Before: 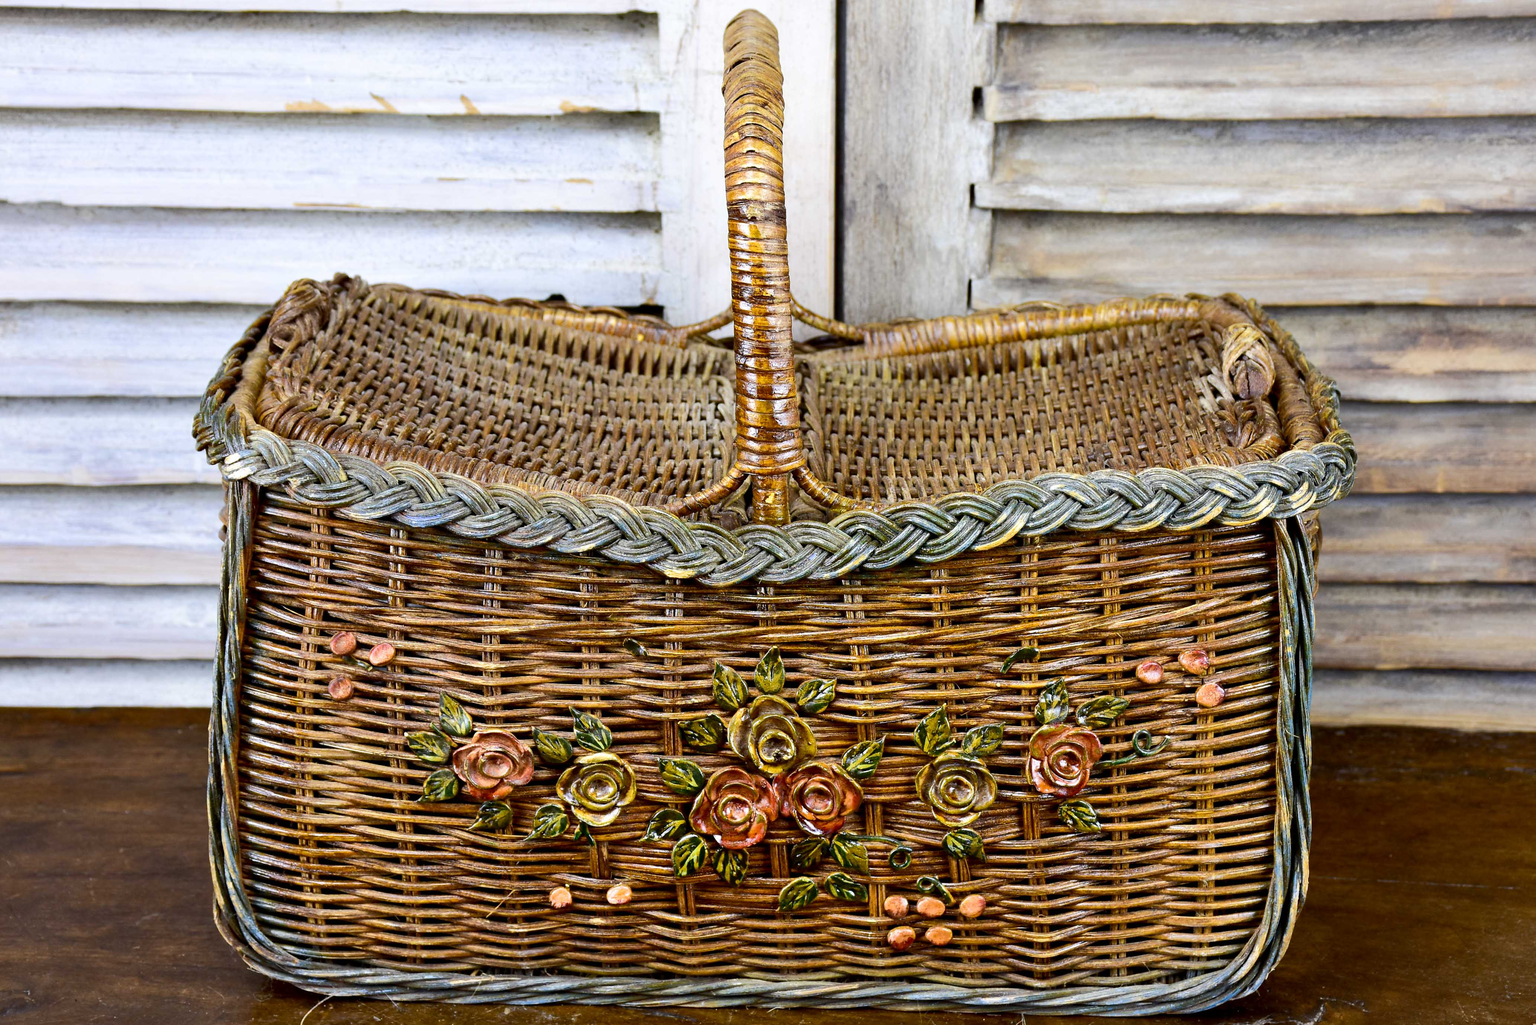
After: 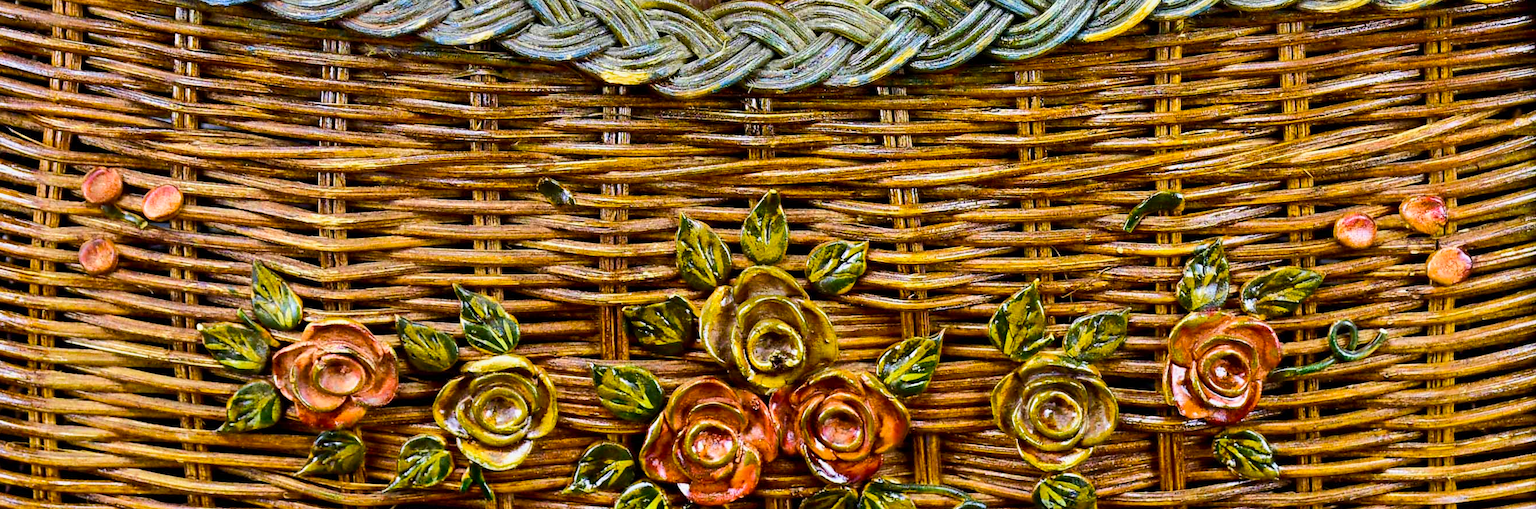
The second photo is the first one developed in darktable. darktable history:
color balance rgb: perceptual saturation grading › global saturation 25%, perceptual brilliance grading › mid-tones 10%, perceptual brilliance grading › shadows 15%, global vibrance 20%
velvia: on, module defaults
tone equalizer: -8 EV -0.002 EV, -7 EV 0.005 EV, -6 EV -0.009 EV, -5 EV 0.011 EV, -4 EV -0.012 EV, -3 EV 0.007 EV, -2 EV -0.062 EV, -1 EV -0.293 EV, +0 EV -0.582 EV, smoothing diameter 2%, edges refinement/feathering 20, mask exposure compensation -1.57 EV, filter diffusion 5
crop: left 18.091%, top 51.13%, right 17.525%, bottom 16.85%
